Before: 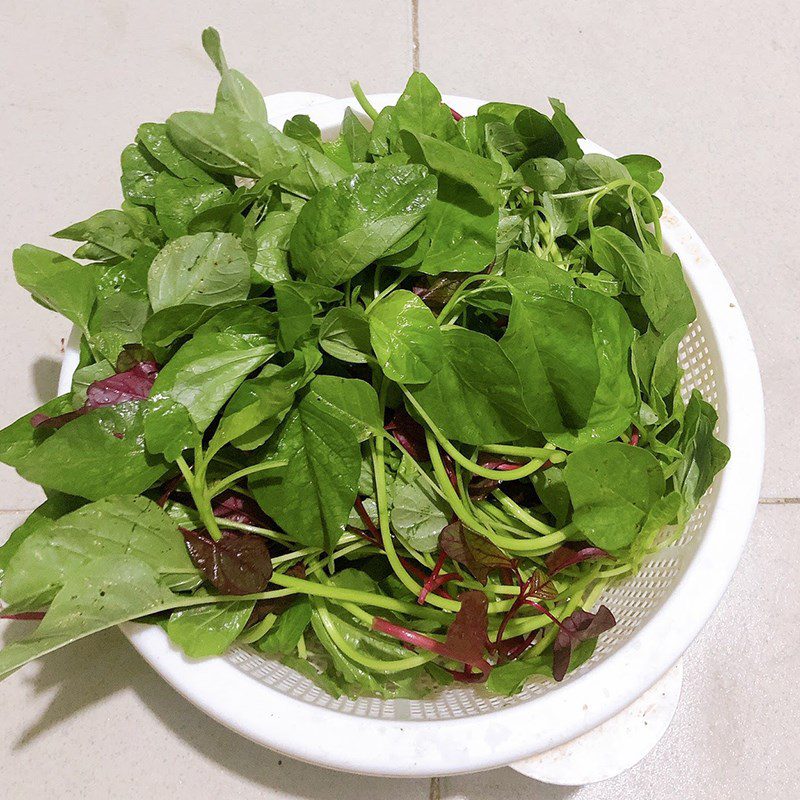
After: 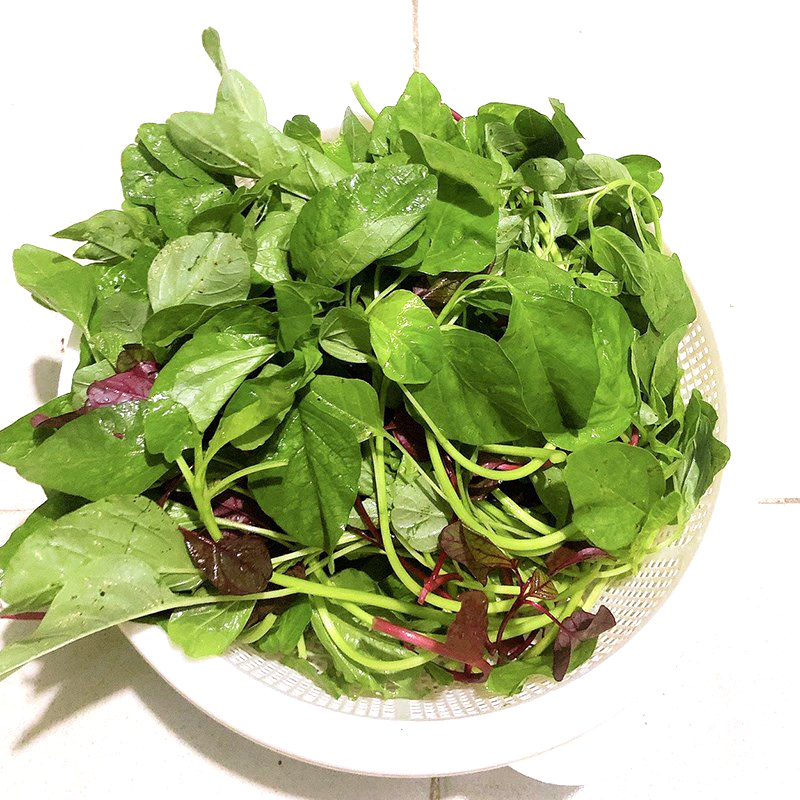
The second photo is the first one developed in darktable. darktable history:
tone equalizer: -8 EV -0.765 EV, -7 EV -0.703 EV, -6 EV -0.572 EV, -5 EV -0.39 EV, -3 EV 0.401 EV, -2 EV 0.6 EV, -1 EV 0.676 EV, +0 EV 0.746 EV
